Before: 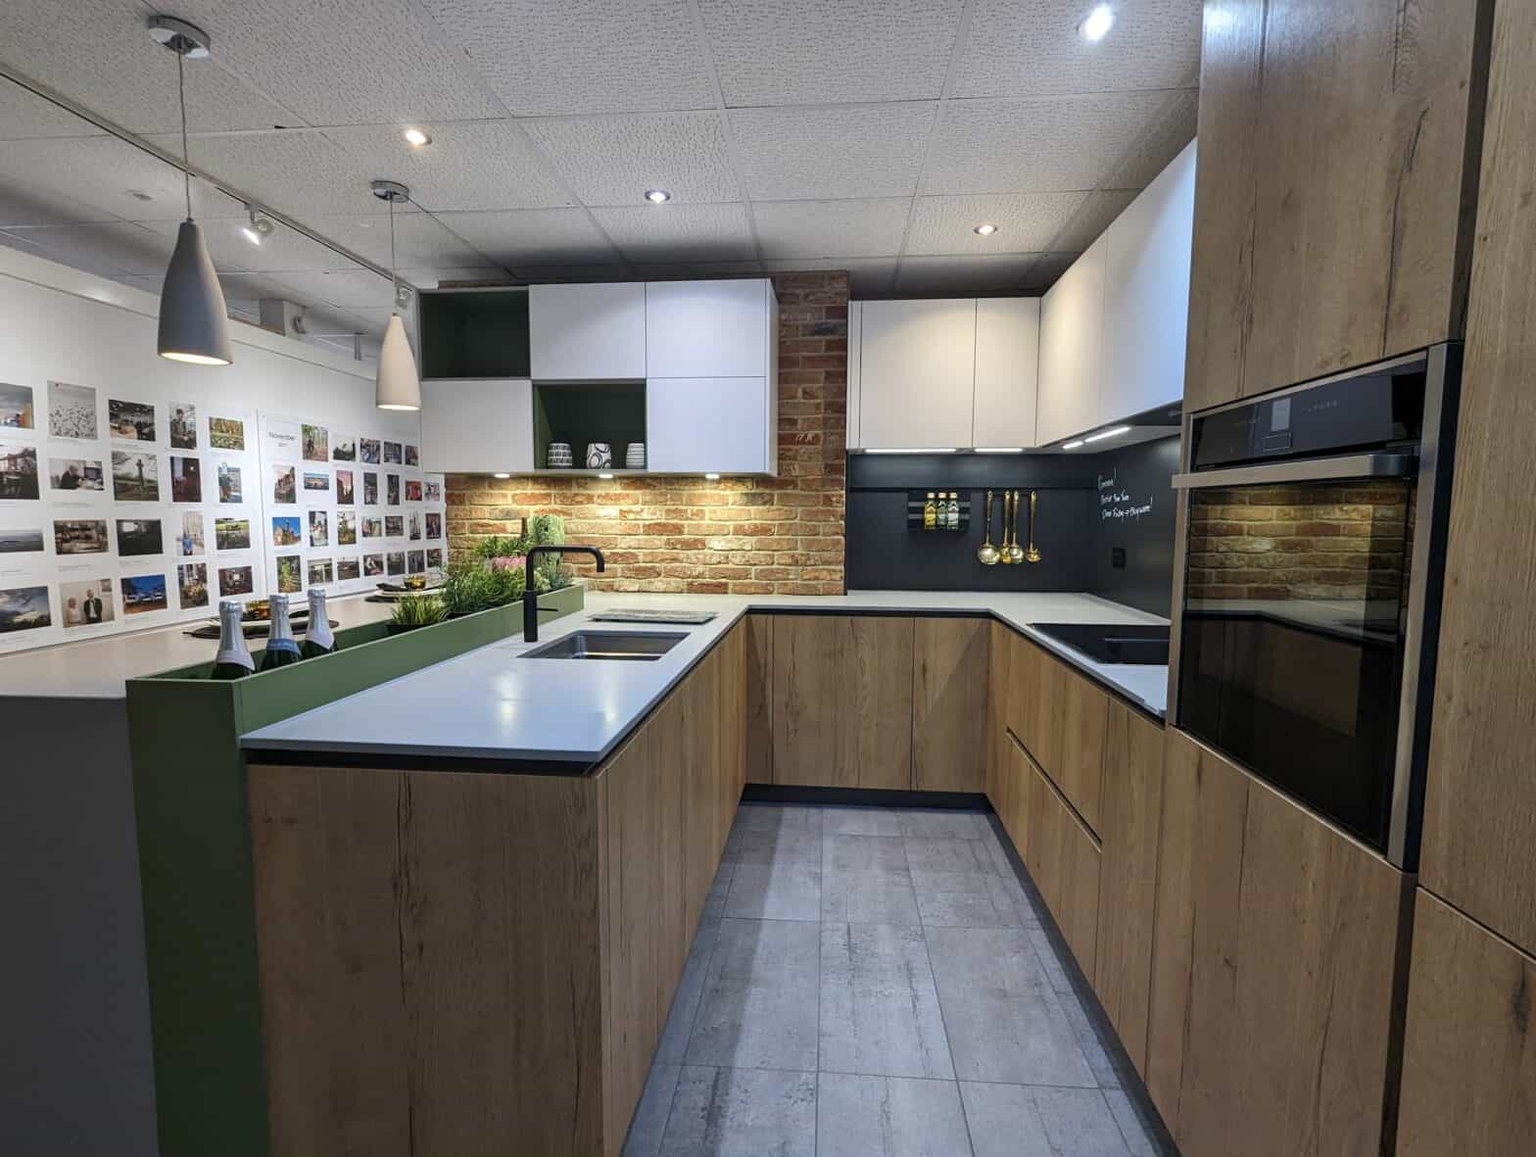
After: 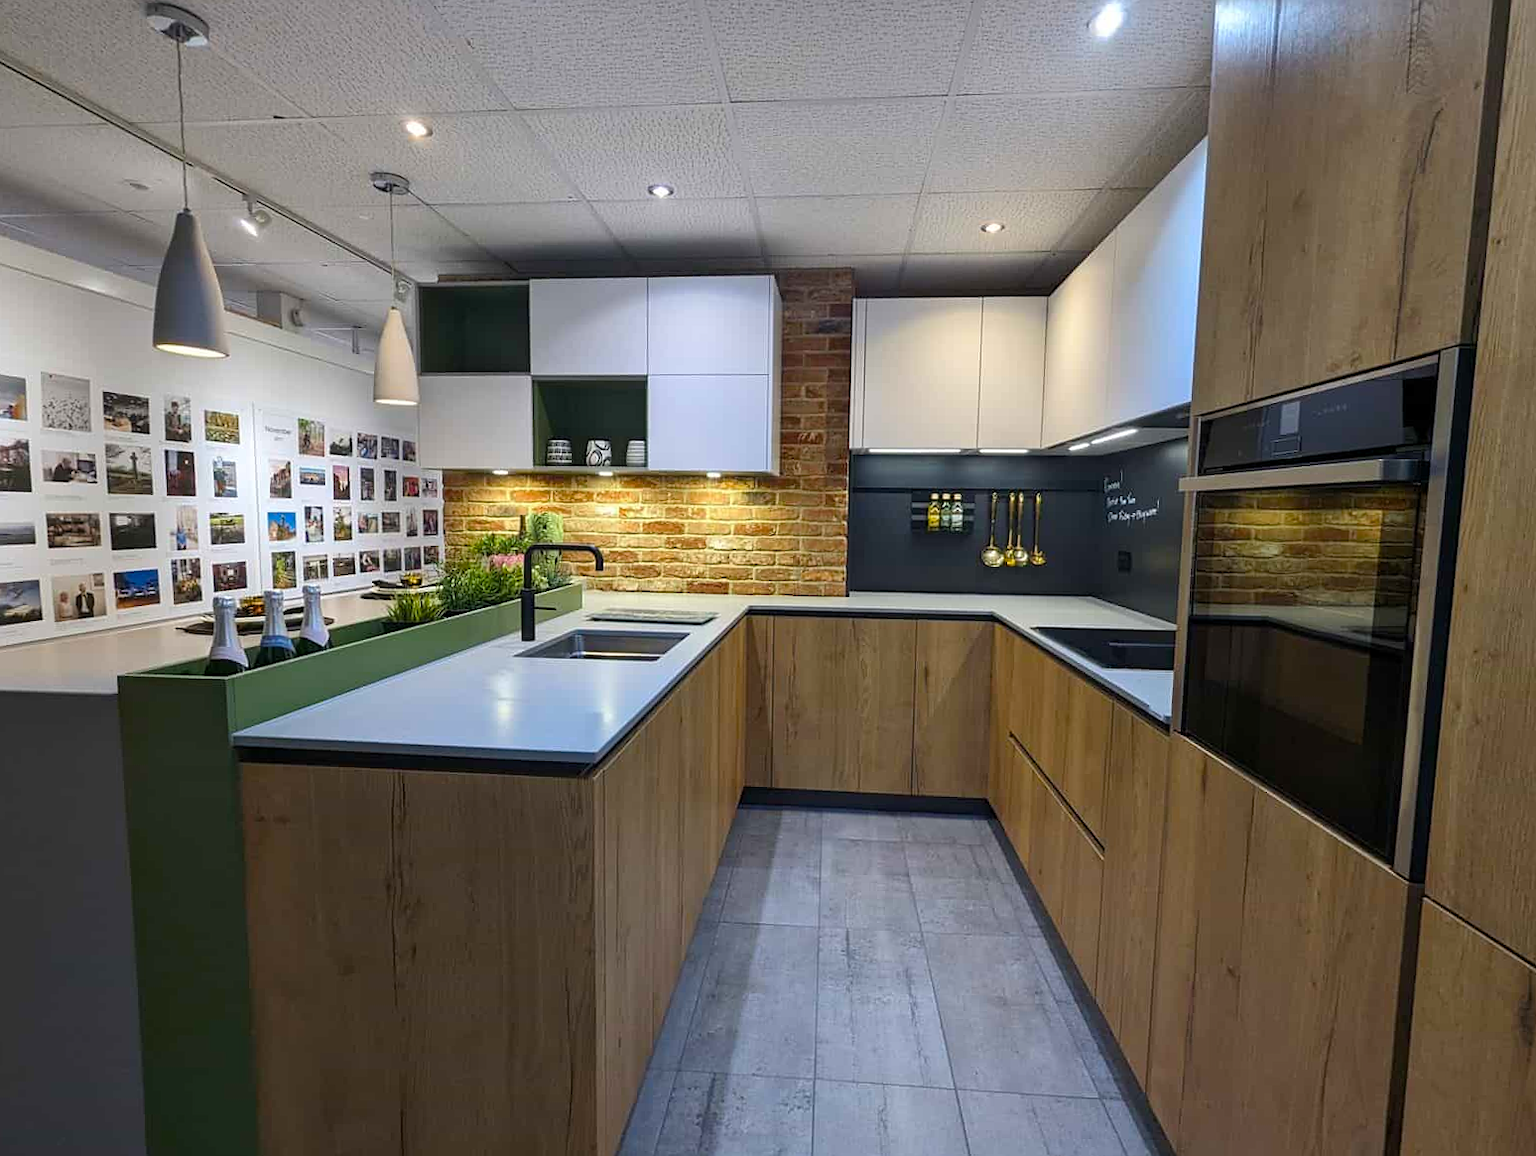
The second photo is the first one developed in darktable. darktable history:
crop and rotate: angle -0.538°
color balance rgb: perceptual saturation grading › global saturation 40.101%
sharpen: radius 1.027
